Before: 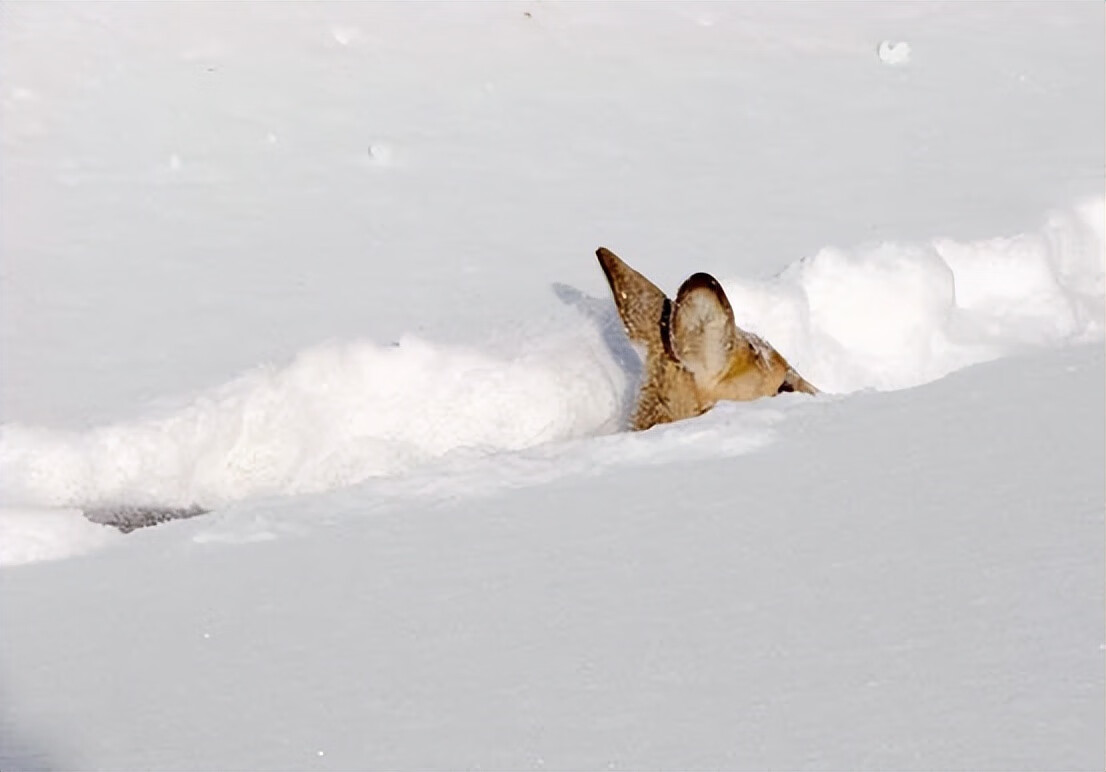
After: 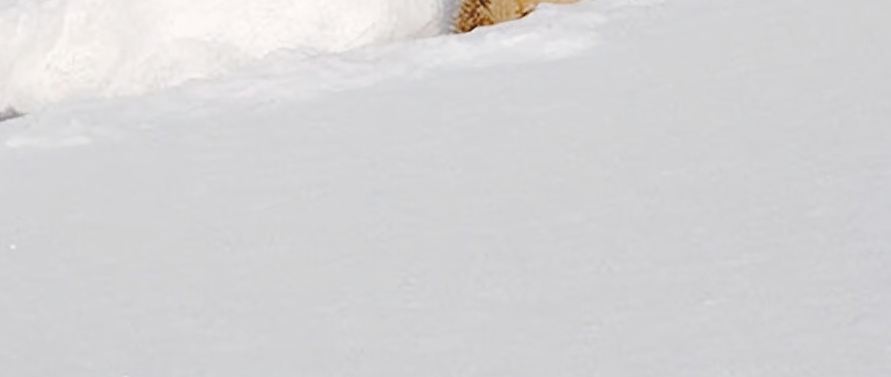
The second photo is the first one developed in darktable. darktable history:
crop and rotate: left 13.306%, top 48.129%, bottom 2.928%
tone curve: curves: ch0 [(0, 0) (0.003, 0.139) (0.011, 0.14) (0.025, 0.138) (0.044, 0.14) (0.069, 0.149) (0.1, 0.161) (0.136, 0.179) (0.177, 0.203) (0.224, 0.245) (0.277, 0.302) (0.335, 0.382) (0.399, 0.461) (0.468, 0.546) (0.543, 0.614) (0.623, 0.687) (0.709, 0.758) (0.801, 0.84) (0.898, 0.912) (1, 1)], preserve colors none
rotate and perspective: rotation 0.215°, lens shift (vertical) -0.139, crop left 0.069, crop right 0.939, crop top 0.002, crop bottom 0.996
